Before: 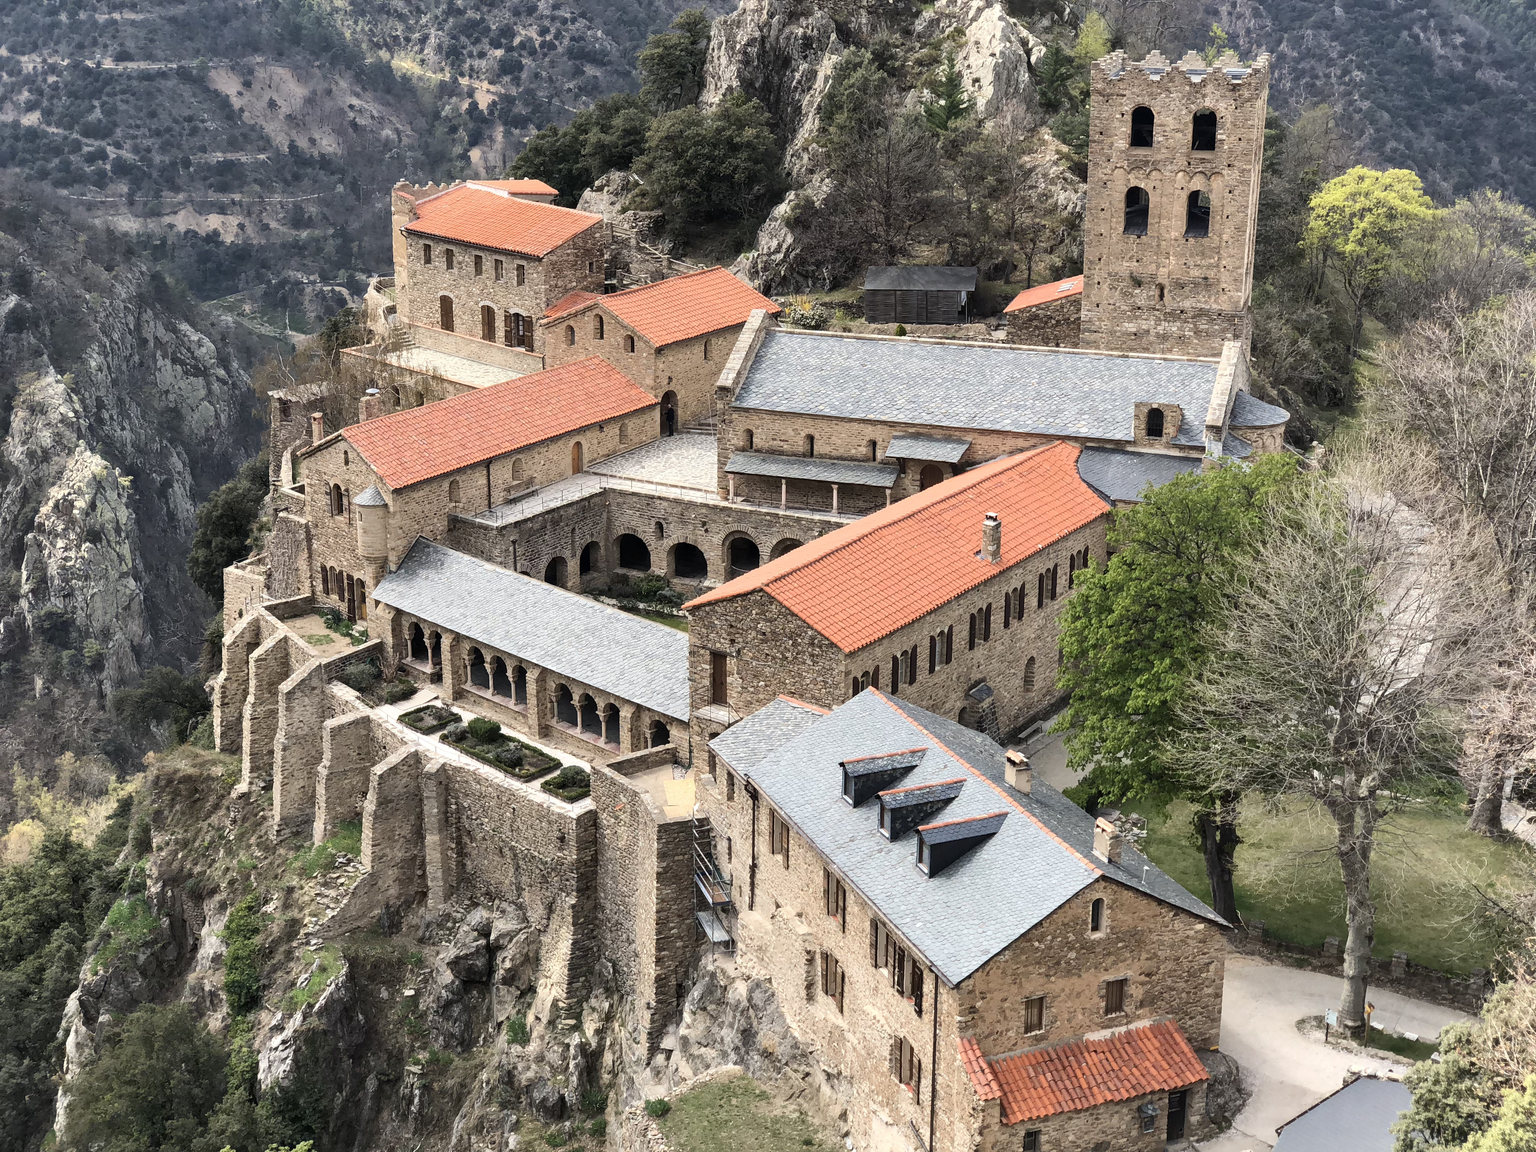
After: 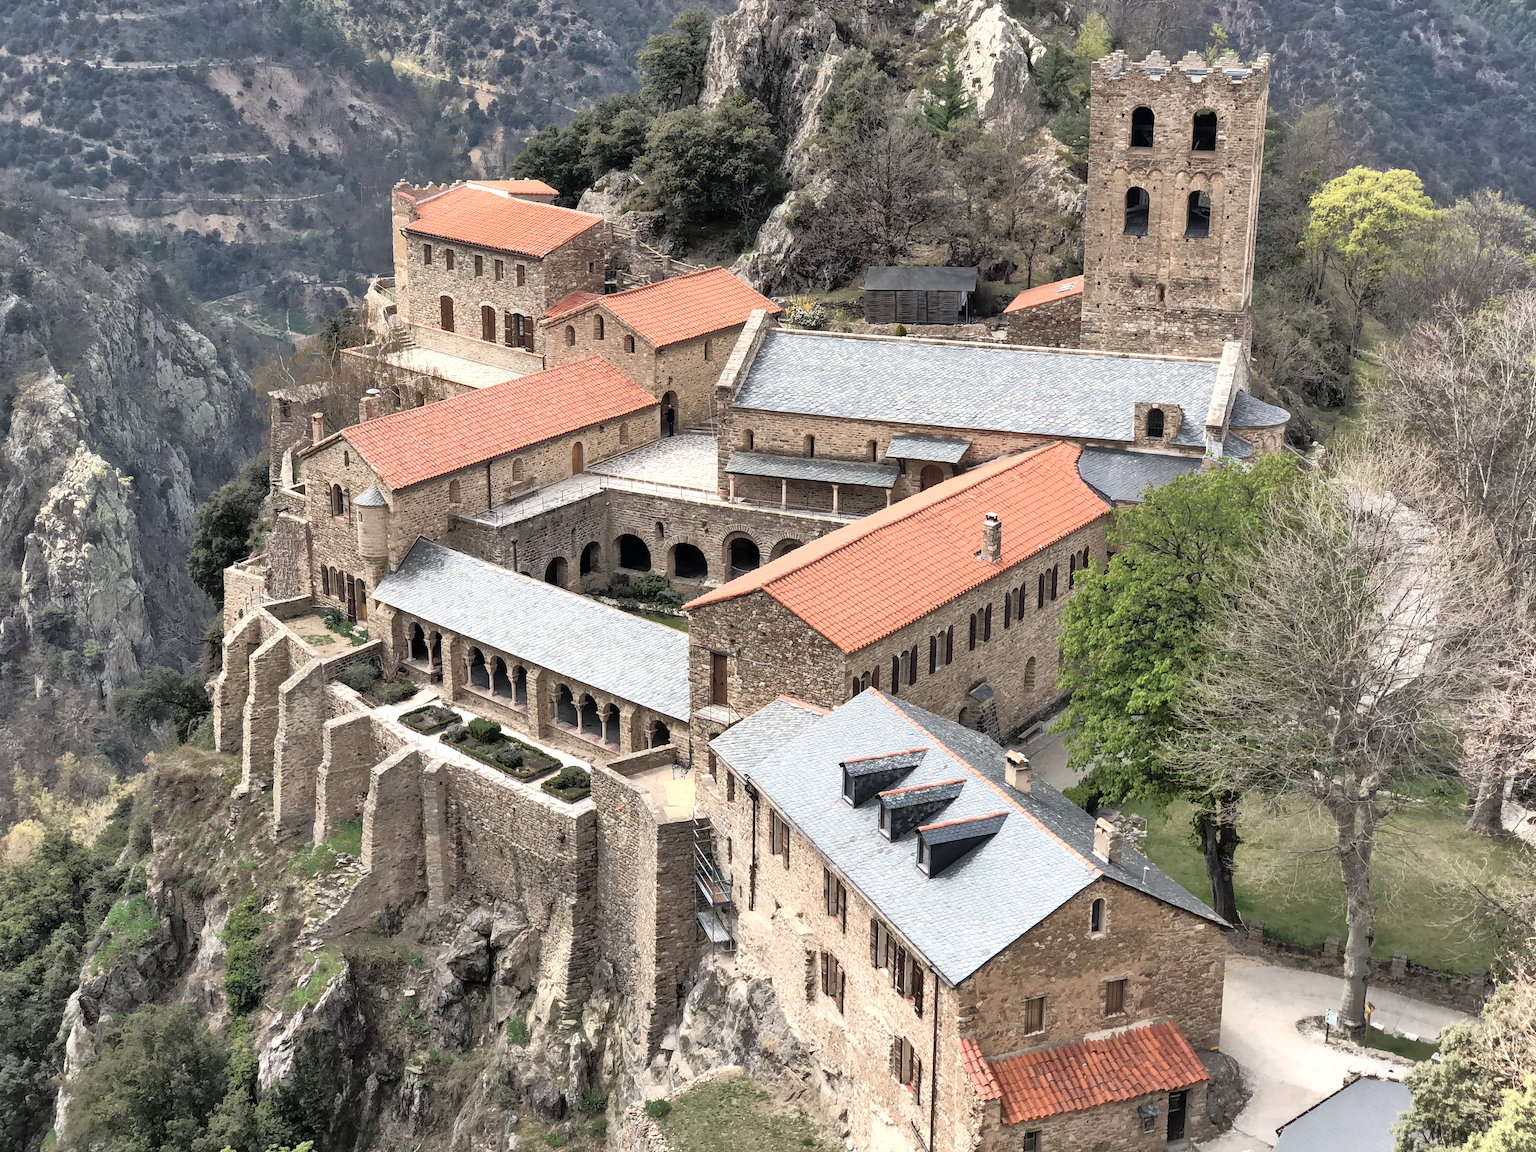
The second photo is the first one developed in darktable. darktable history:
tone equalizer: -8 EV -0.489 EV, -7 EV -0.34 EV, -6 EV -0.056 EV, -5 EV 0.42 EV, -4 EV 0.981 EV, -3 EV 0.798 EV, -2 EV -0.008 EV, -1 EV 0.124 EV, +0 EV -0.009 EV, mask exposure compensation -0.494 EV
contrast brightness saturation: contrast 0.114, saturation -0.166
